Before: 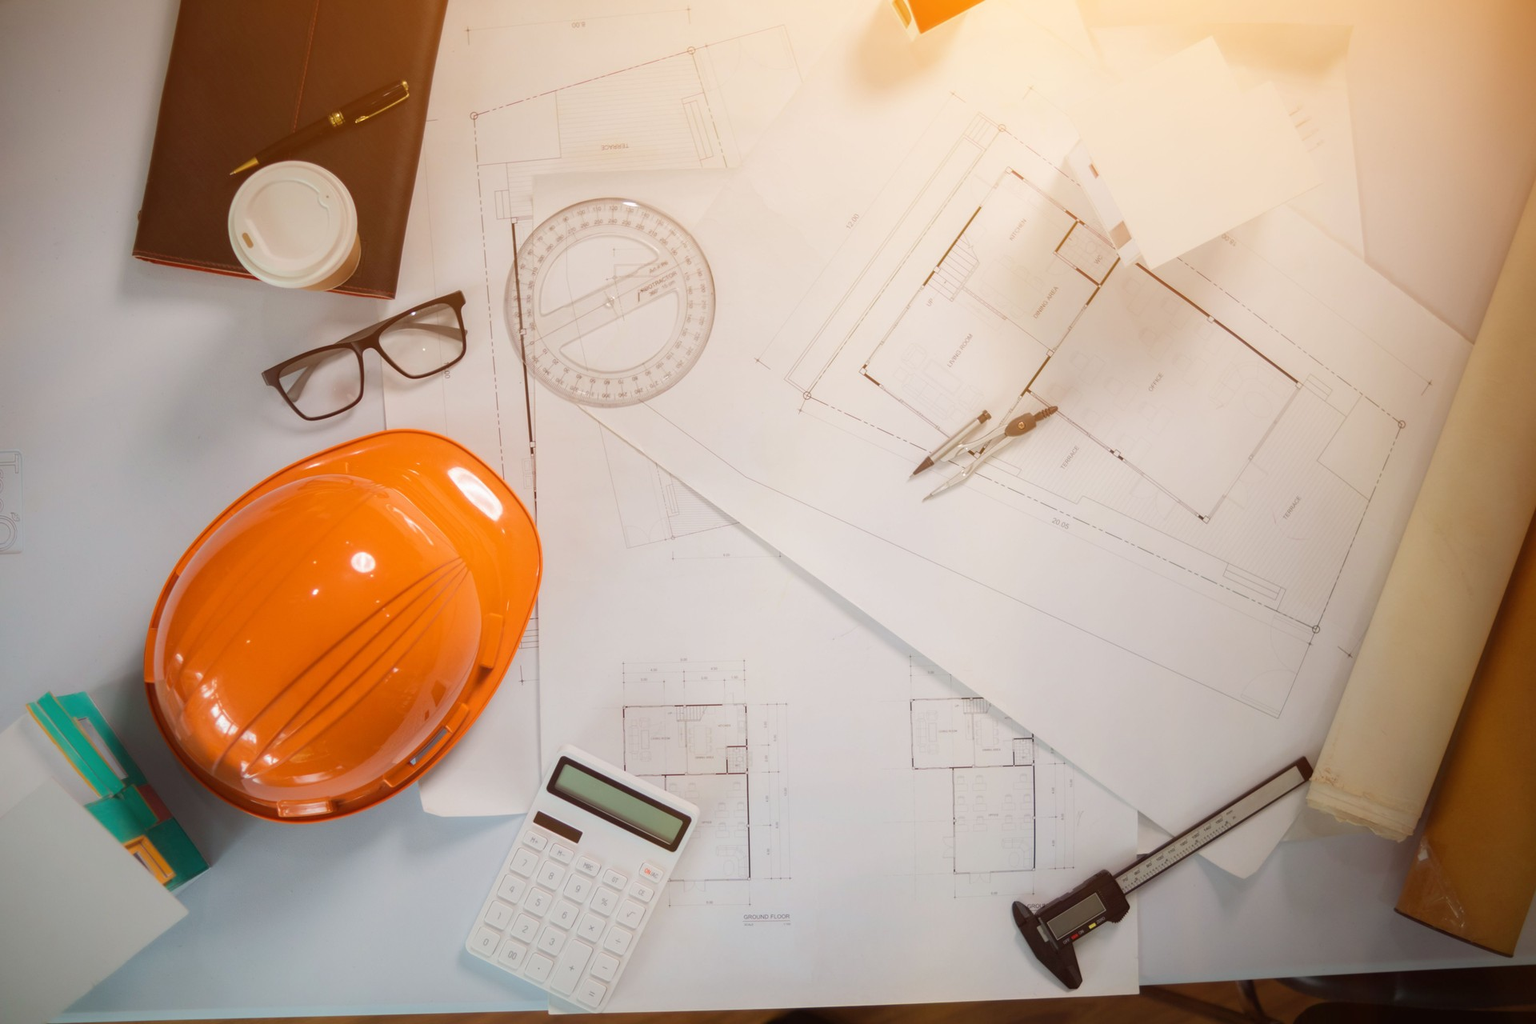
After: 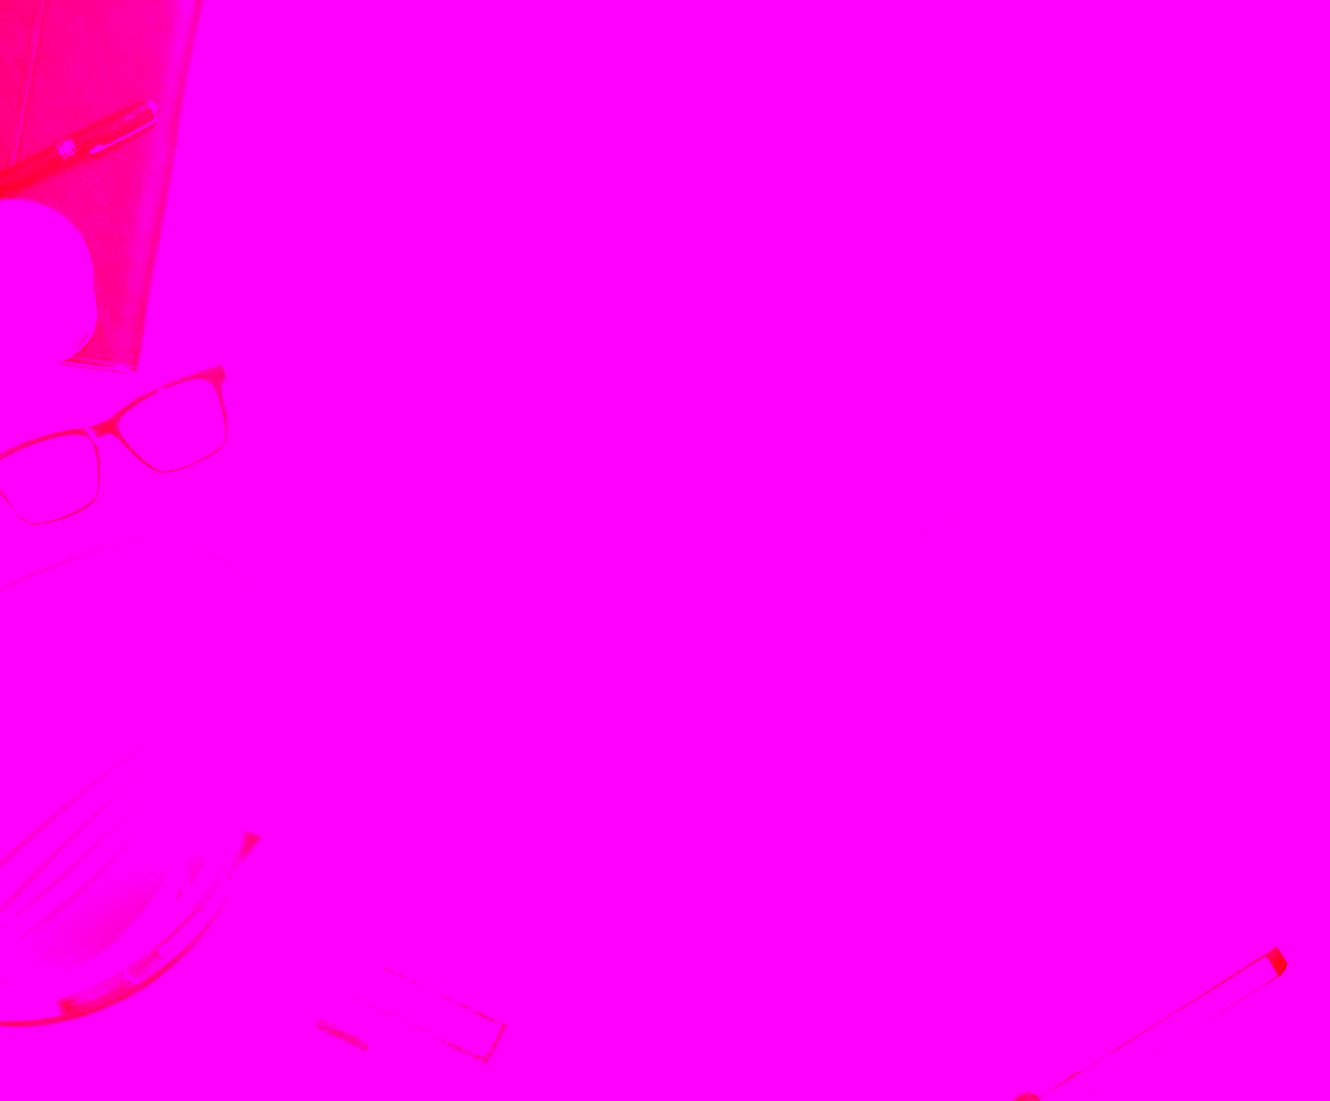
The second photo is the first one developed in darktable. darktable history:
color correction: highlights a* 1.59, highlights b* -1.7, saturation 2.48
white balance: red 8, blue 8
crop: left 18.479%, right 12.2%, bottom 13.971%
color balance rgb: perceptual saturation grading › global saturation 40%, global vibrance 15%
